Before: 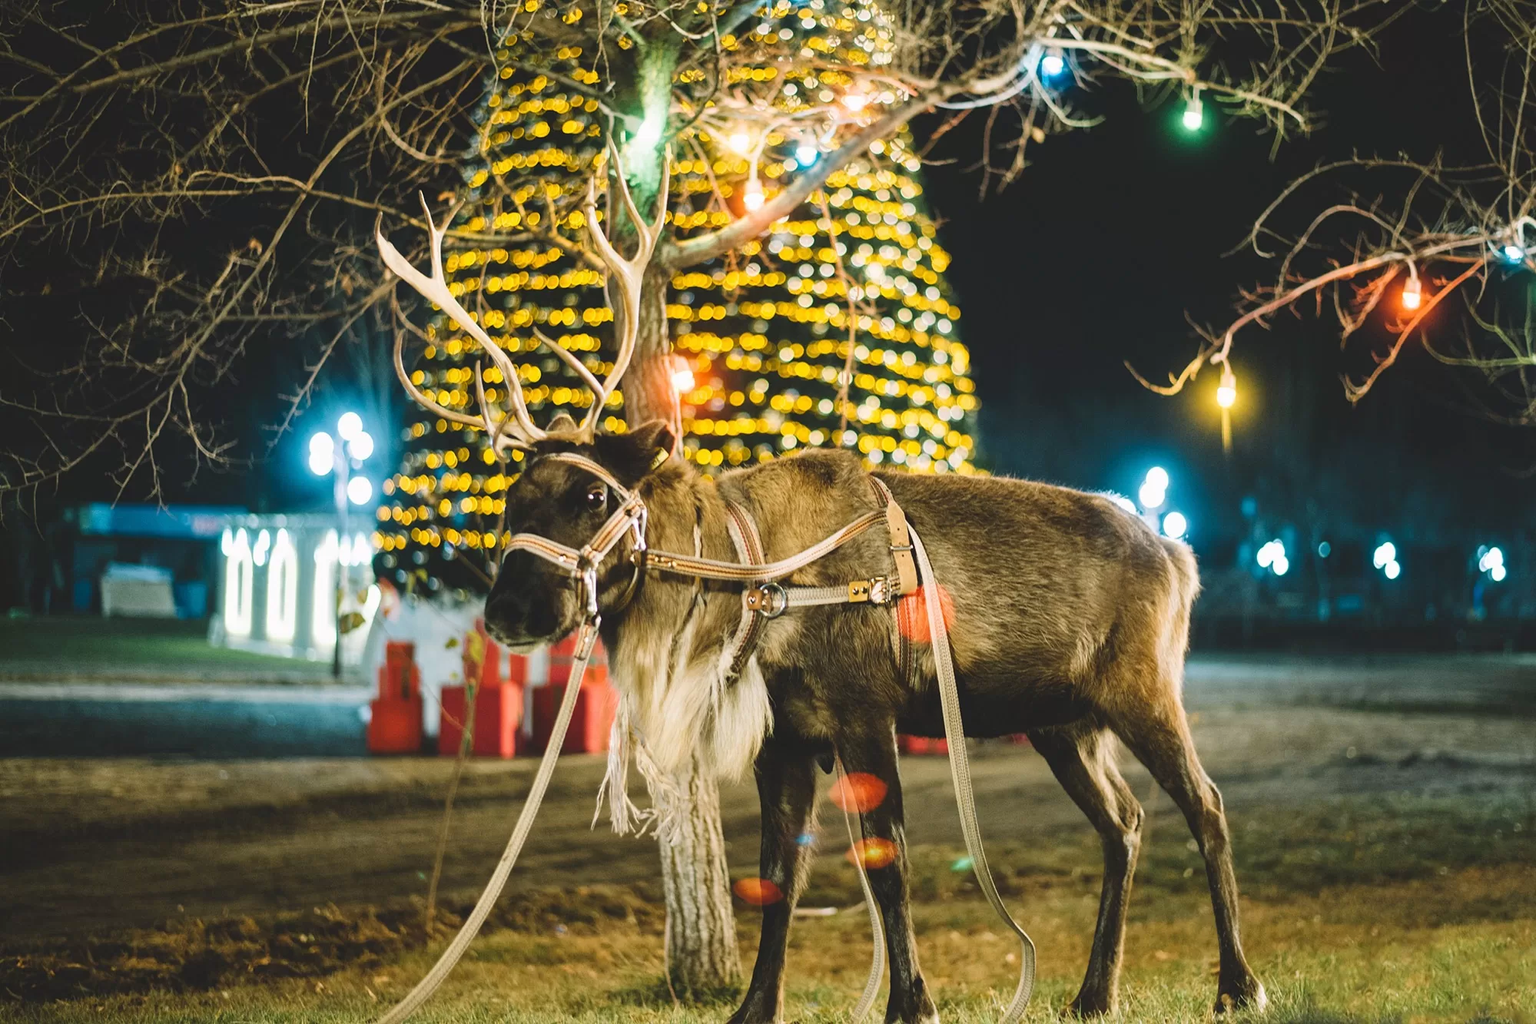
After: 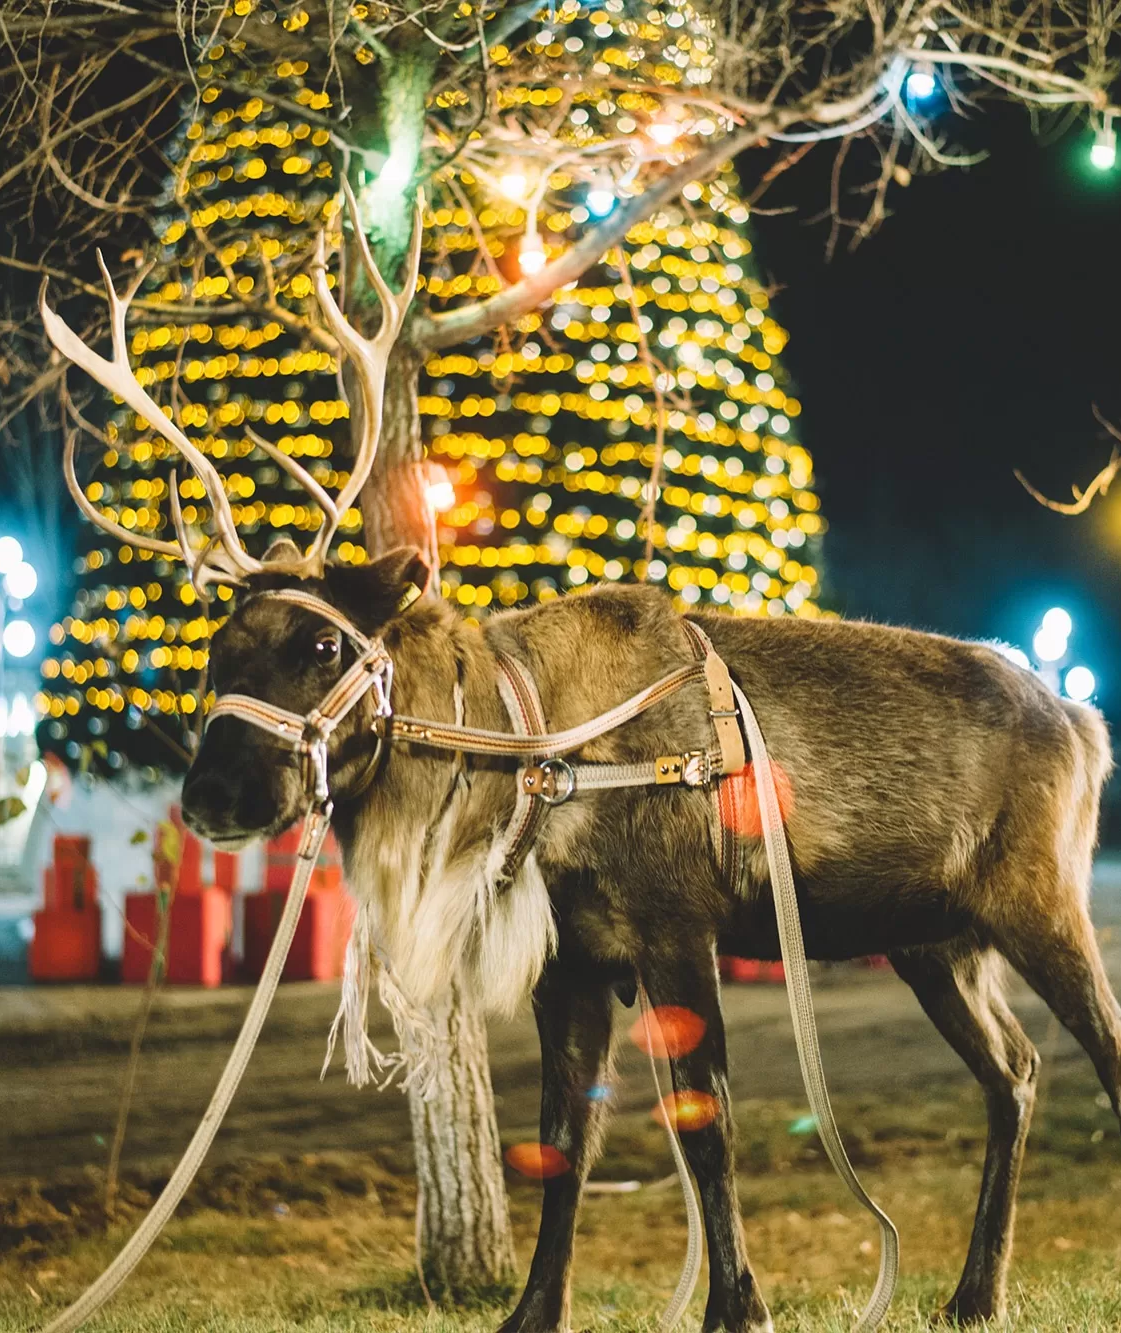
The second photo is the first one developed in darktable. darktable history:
crop and rotate: left 22.492%, right 21.386%
local contrast: mode bilateral grid, contrast 16, coarseness 35, detail 104%, midtone range 0.2
